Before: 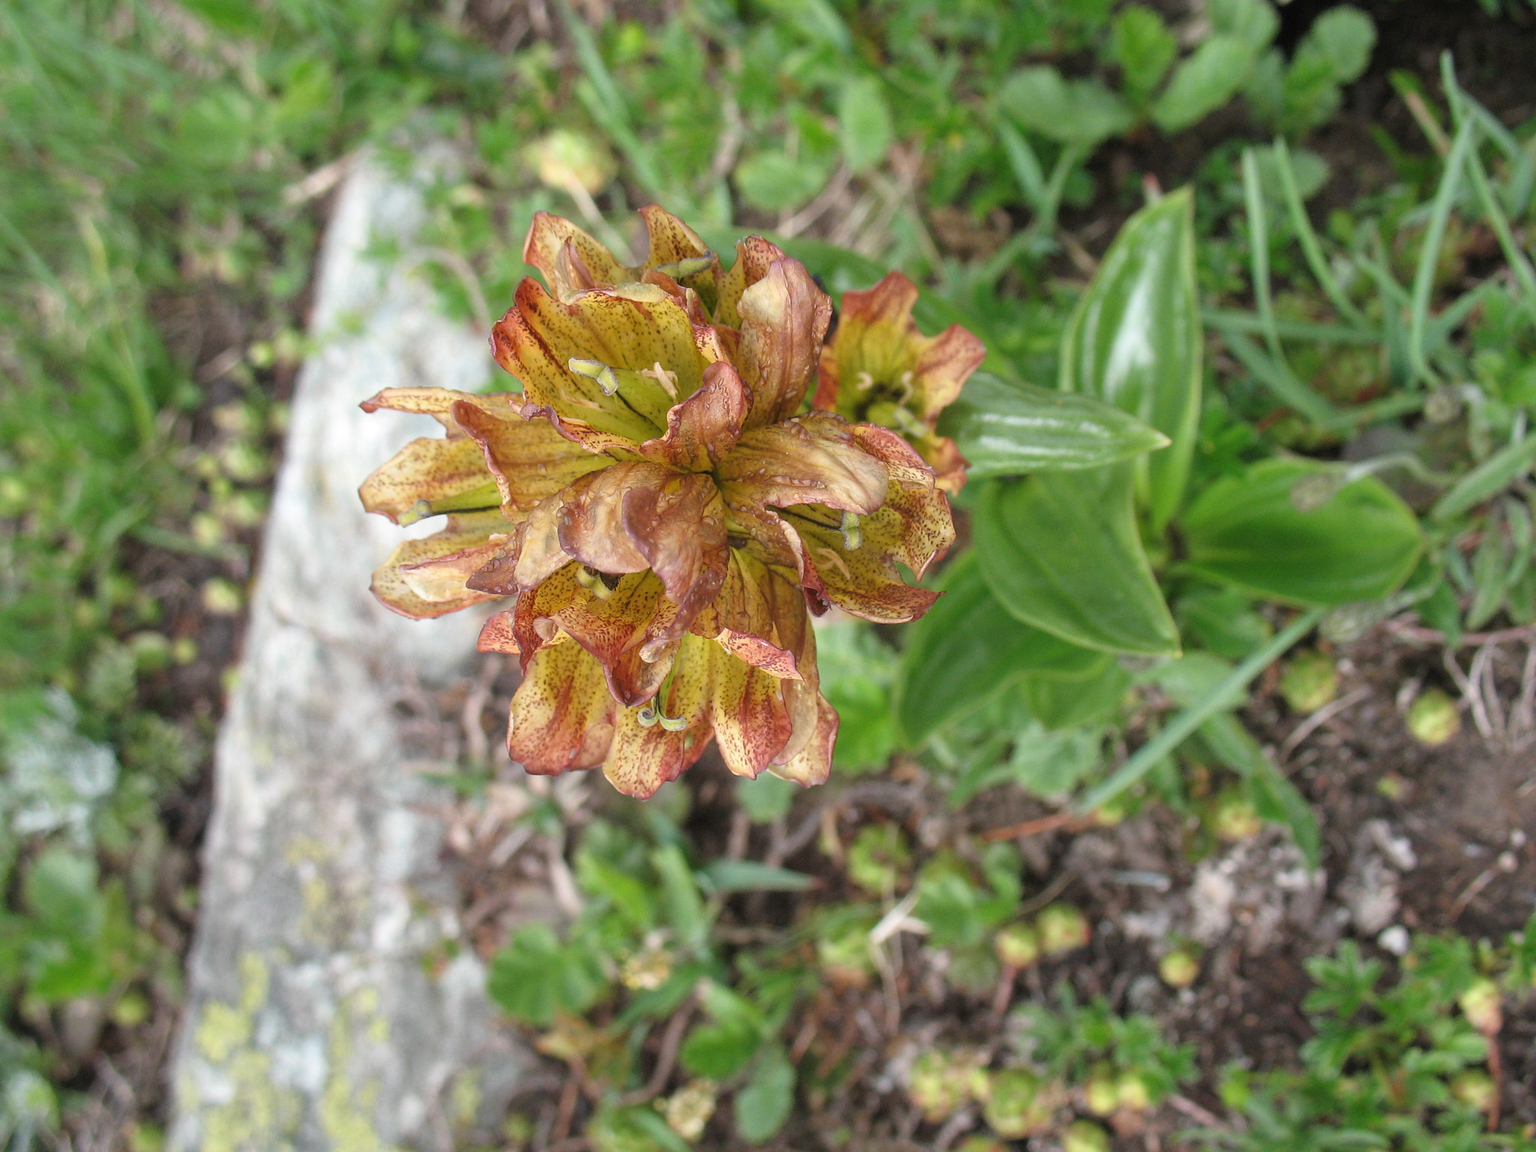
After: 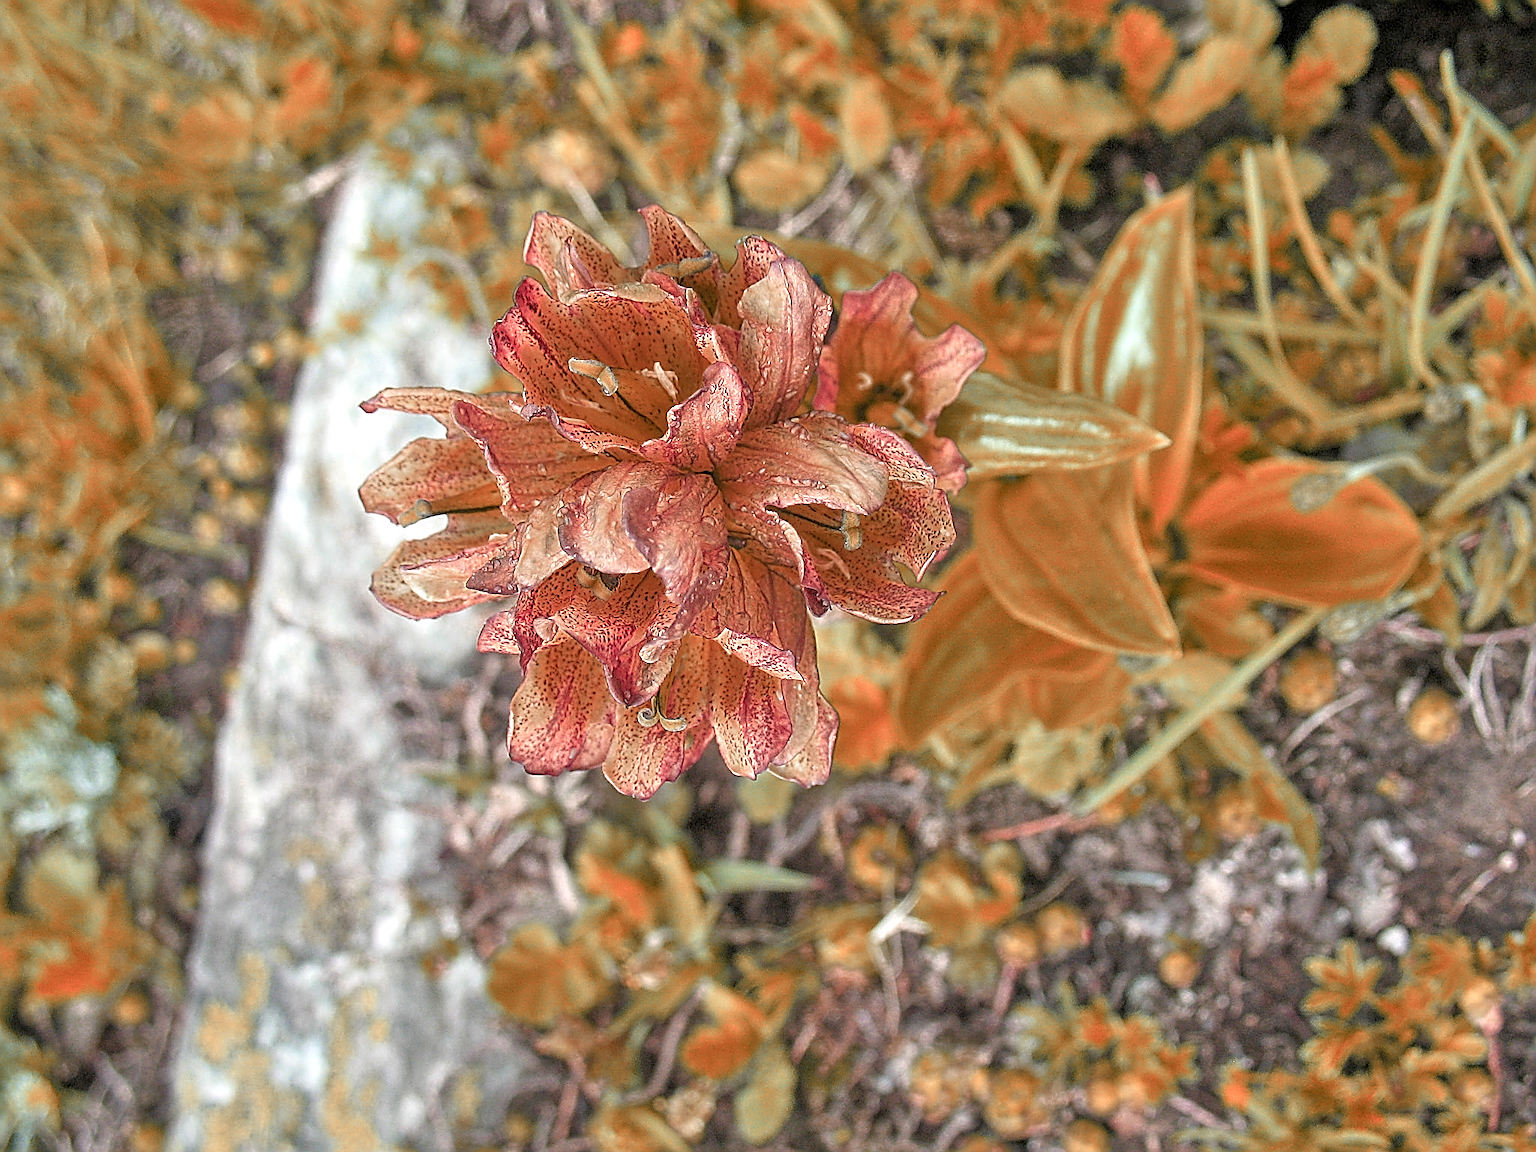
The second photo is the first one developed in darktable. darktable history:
tone equalizer: -7 EV 0.142 EV, -6 EV 0.62 EV, -5 EV 1.17 EV, -4 EV 1.32 EV, -3 EV 1.17 EV, -2 EV 0.6 EV, -1 EV 0.163 EV
color zones: curves: ch0 [(0.006, 0.385) (0.143, 0.563) (0.243, 0.321) (0.352, 0.464) (0.516, 0.456) (0.625, 0.5) (0.75, 0.5) (0.875, 0.5)]; ch1 [(0, 0.5) (0.134, 0.504) (0.246, 0.463) (0.421, 0.515) (0.5, 0.56) (0.625, 0.5) (0.75, 0.5) (0.875, 0.5)]; ch2 [(0, 0.5) (0.131, 0.426) (0.307, 0.289) (0.38, 0.188) (0.513, 0.216) (0.625, 0.548) (0.75, 0.468) (0.838, 0.396) (0.971, 0.311)]
local contrast: detail 130%
sharpen: amount 1.998
